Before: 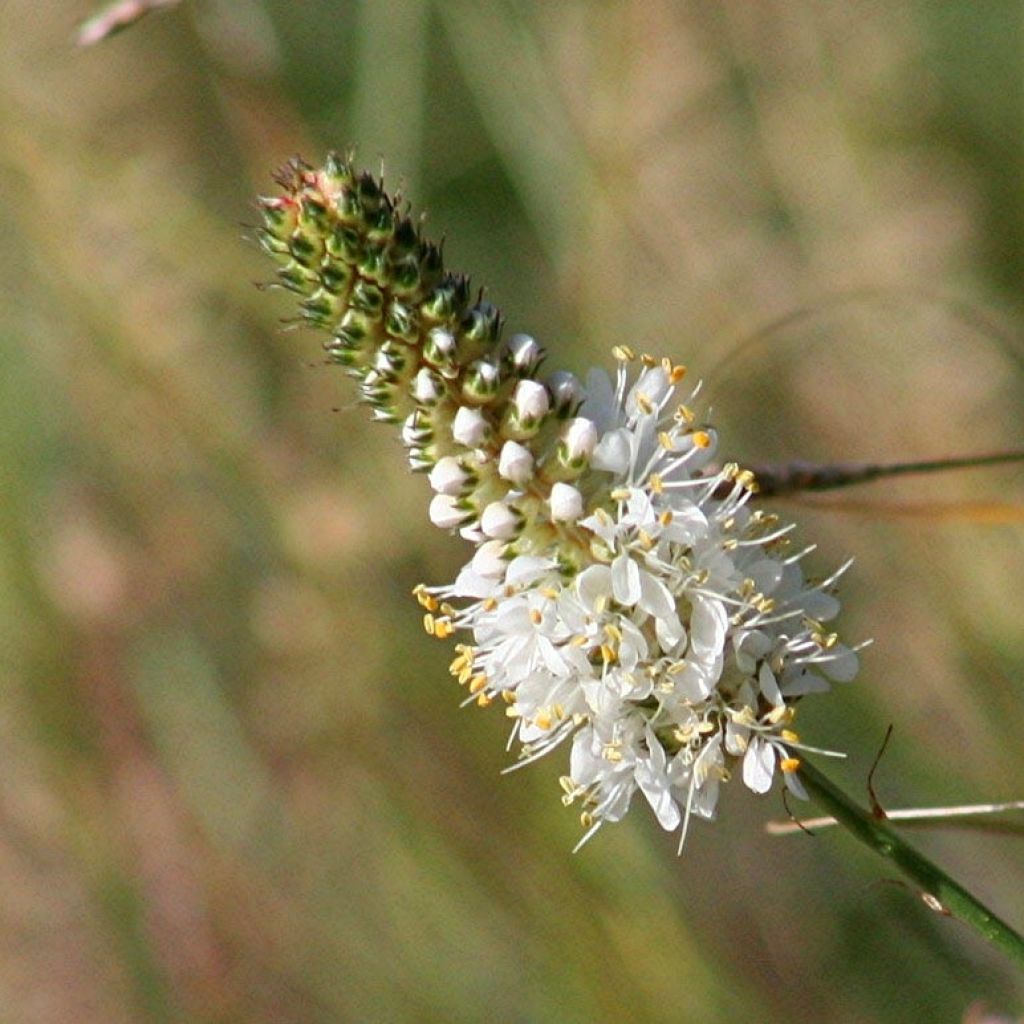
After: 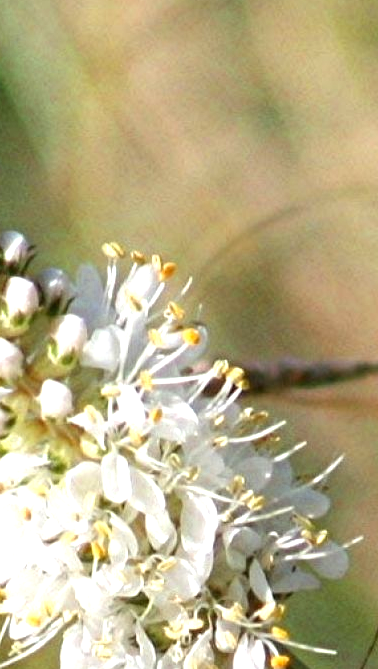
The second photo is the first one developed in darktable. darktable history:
crop and rotate: left 49.83%, top 10.1%, right 13.241%, bottom 24.481%
exposure: black level correction 0, exposure 0.7 EV, compensate highlight preservation false
color zones: curves: ch0 [(0.25, 0.5) (0.463, 0.627) (0.484, 0.637) (0.75, 0.5)], mix 101.89%
